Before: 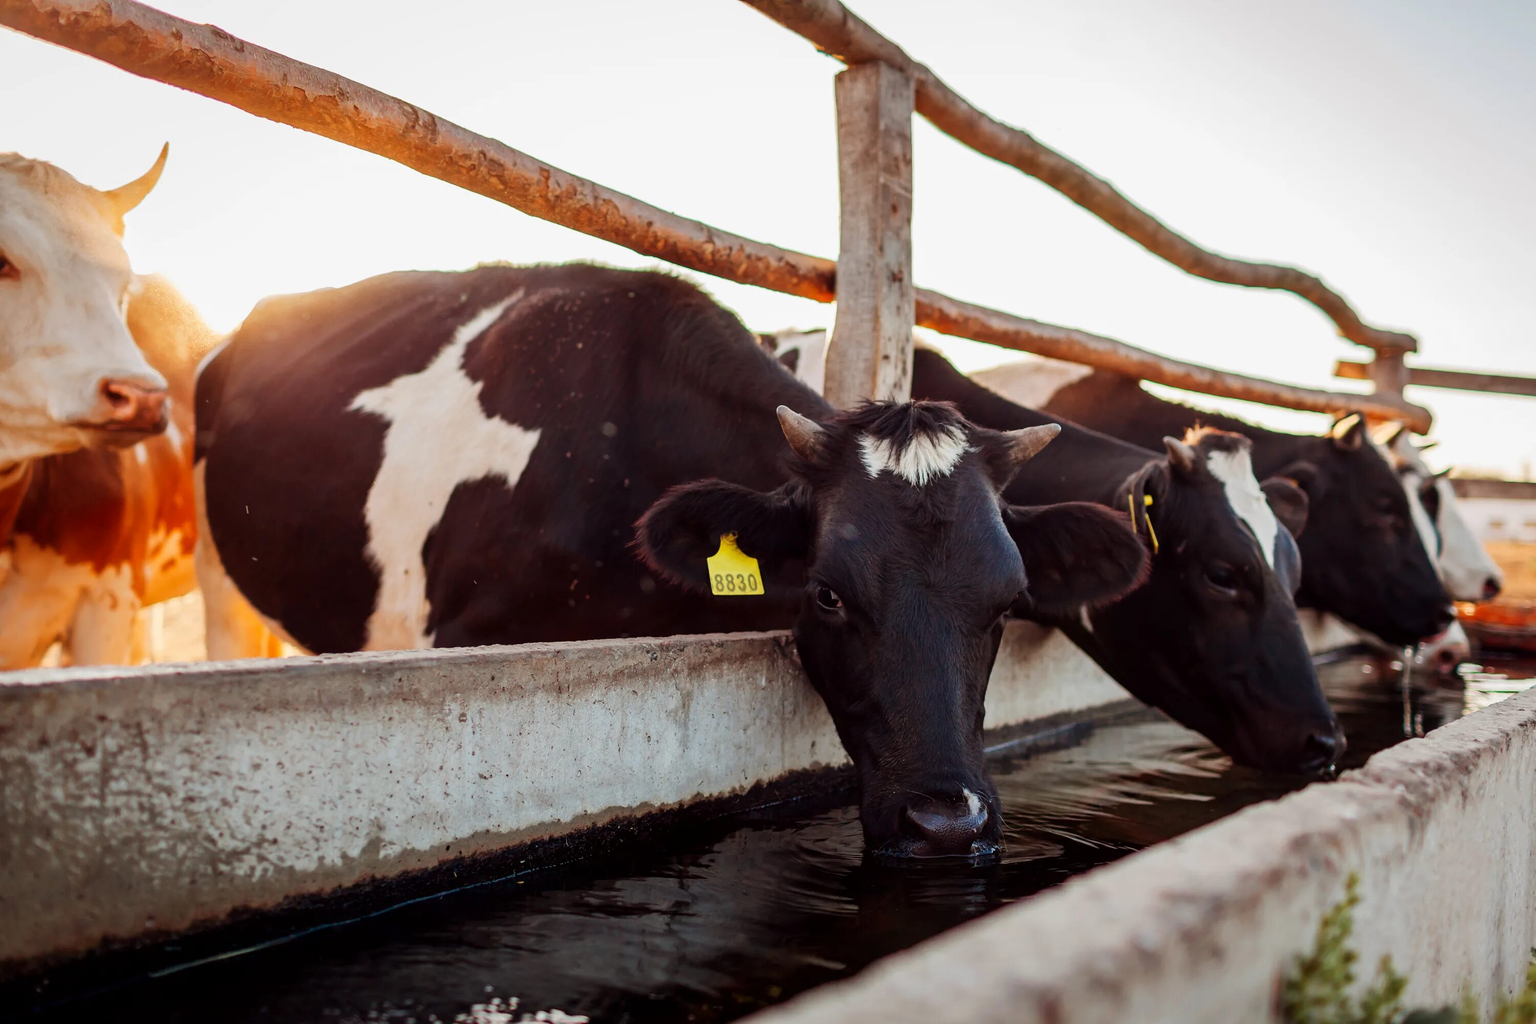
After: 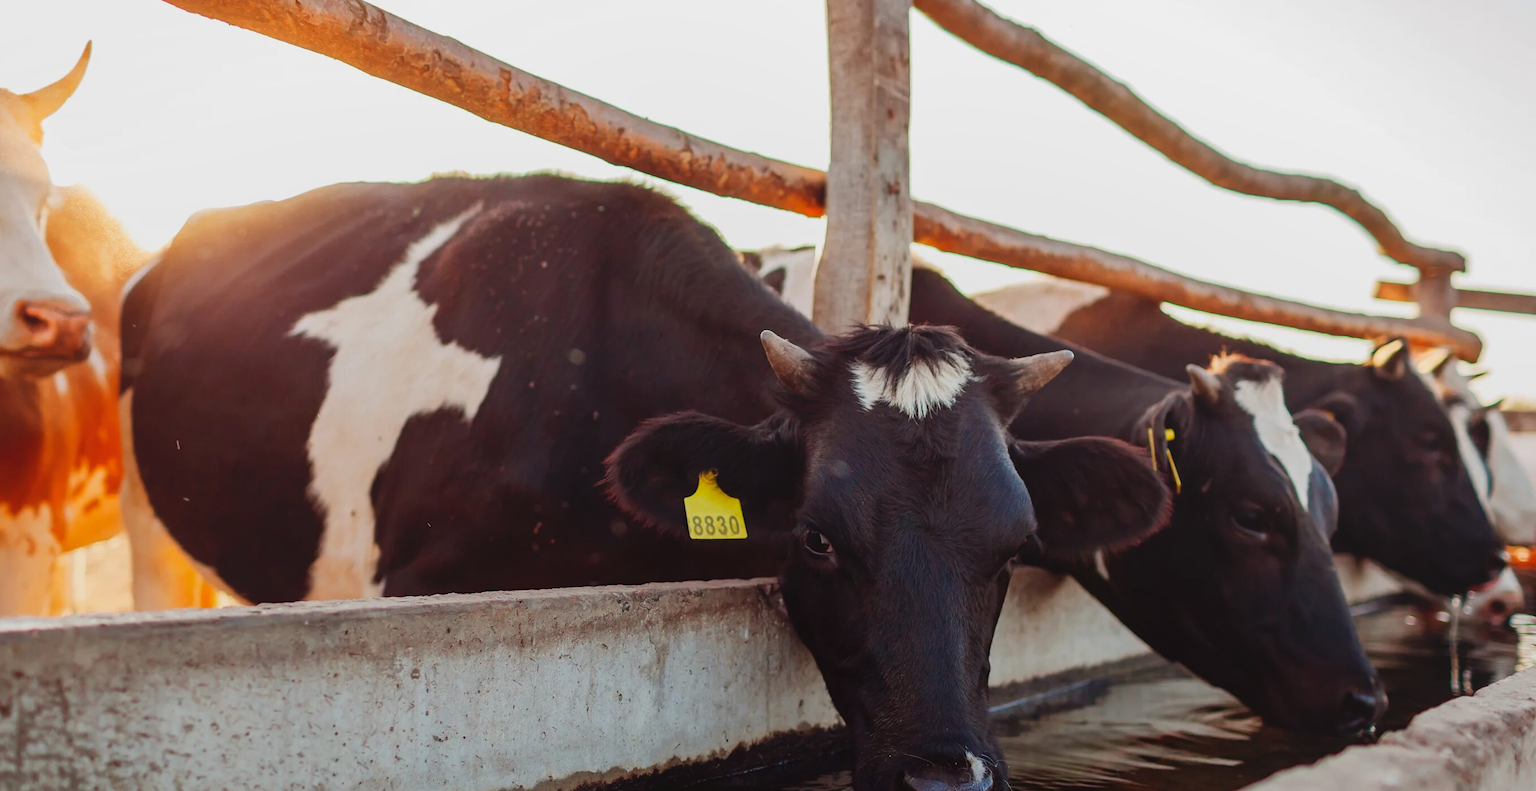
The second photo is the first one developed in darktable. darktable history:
crop: left 5.596%, top 10.314%, right 3.534%, bottom 19.395%
local contrast: highlights 68%, shadows 68%, detail 82%, midtone range 0.325
tone equalizer: on, module defaults
